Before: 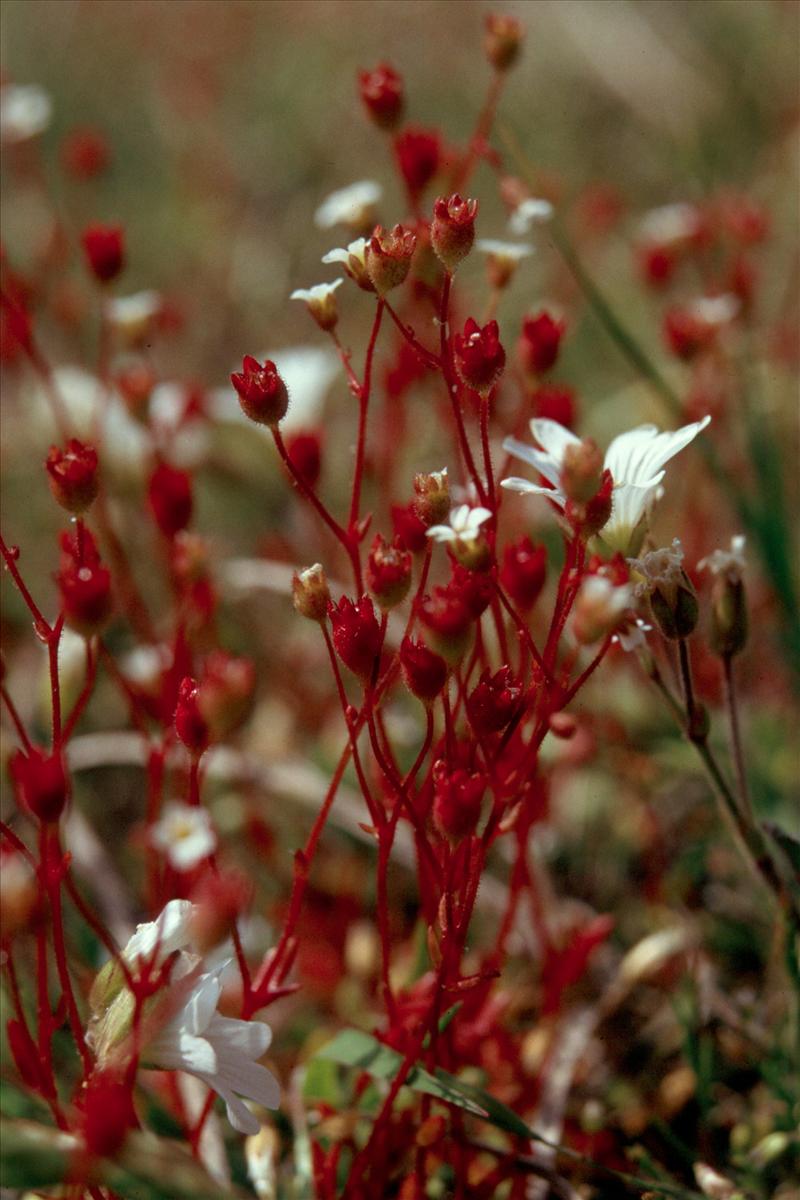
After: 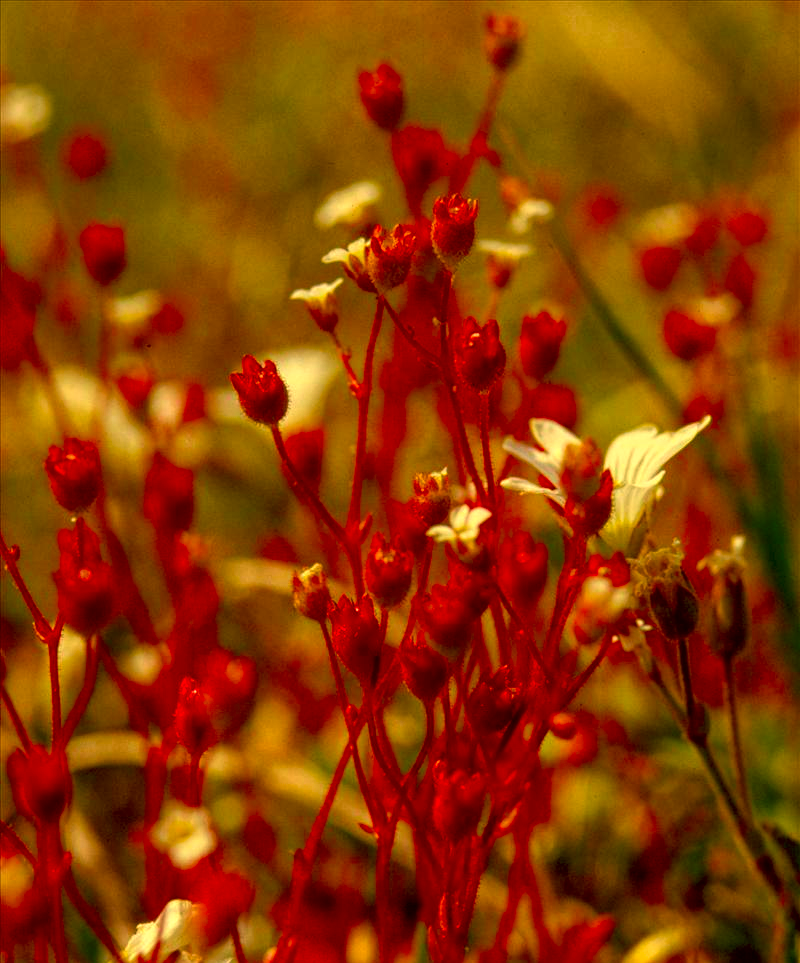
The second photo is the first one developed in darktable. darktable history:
color correction: highlights a* 11.02, highlights b* 30.18, shadows a* 2.65, shadows b* 17.11, saturation 1.76
local contrast: highlights 91%, shadows 86%, detail 160%, midtone range 0.2
crop: bottom 19.71%
